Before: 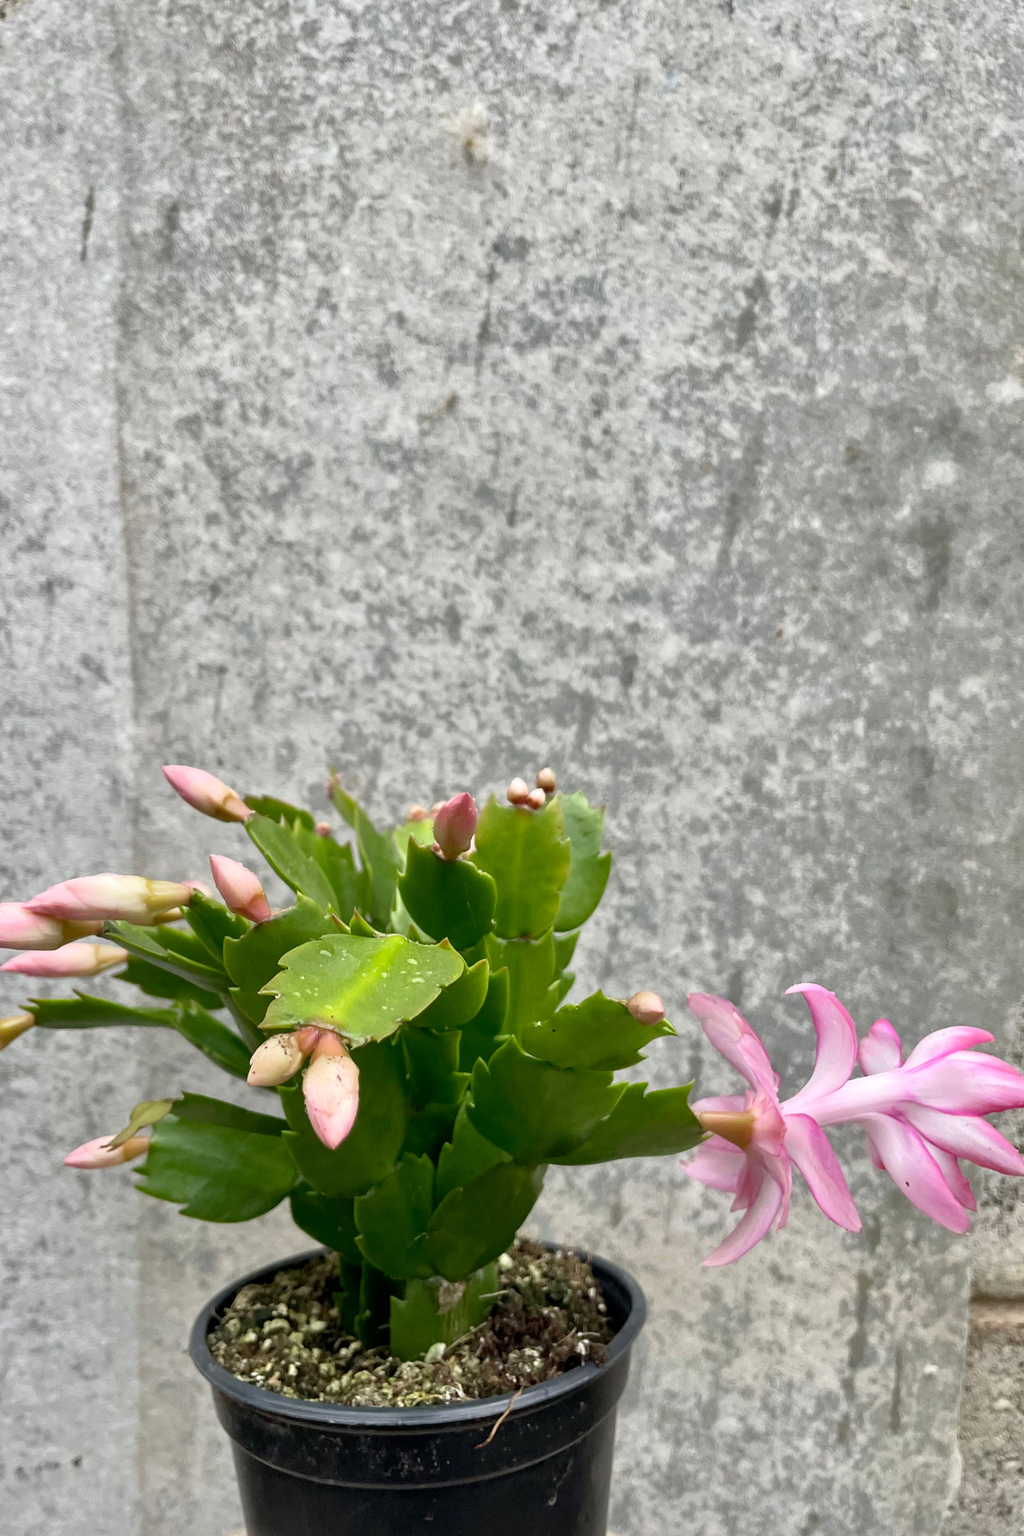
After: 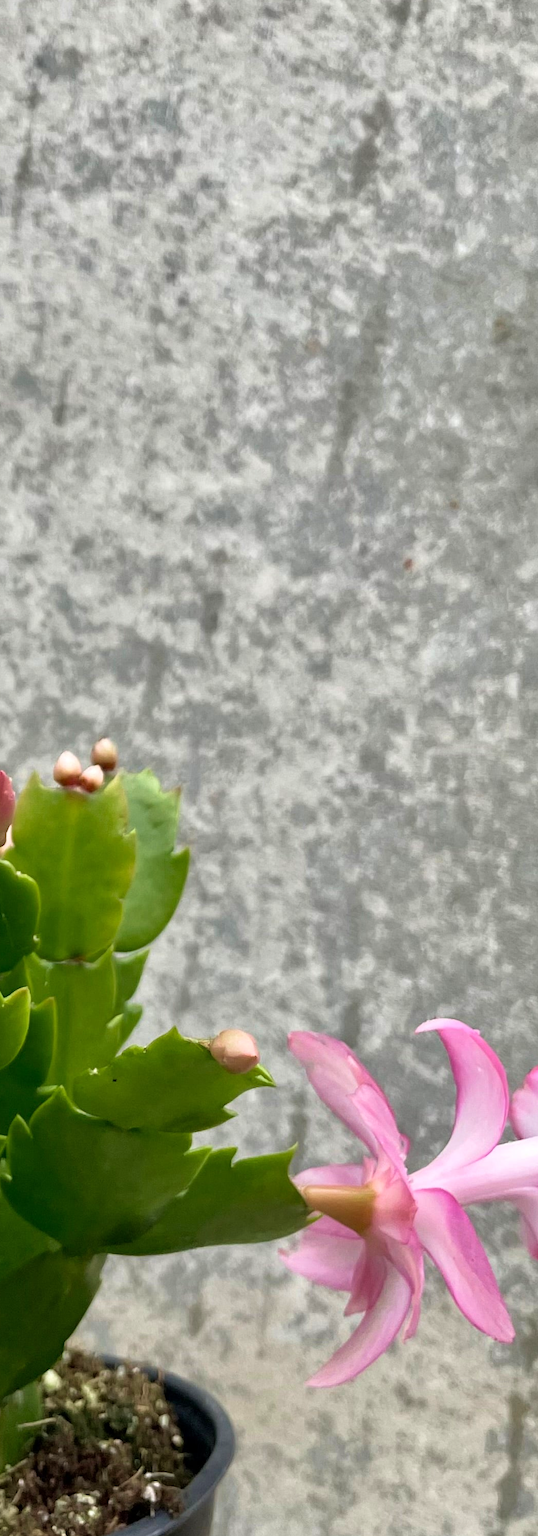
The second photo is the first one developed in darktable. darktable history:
crop: left 45.513%, top 13.039%, right 13.99%, bottom 10.061%
velvia: on, module defaults
